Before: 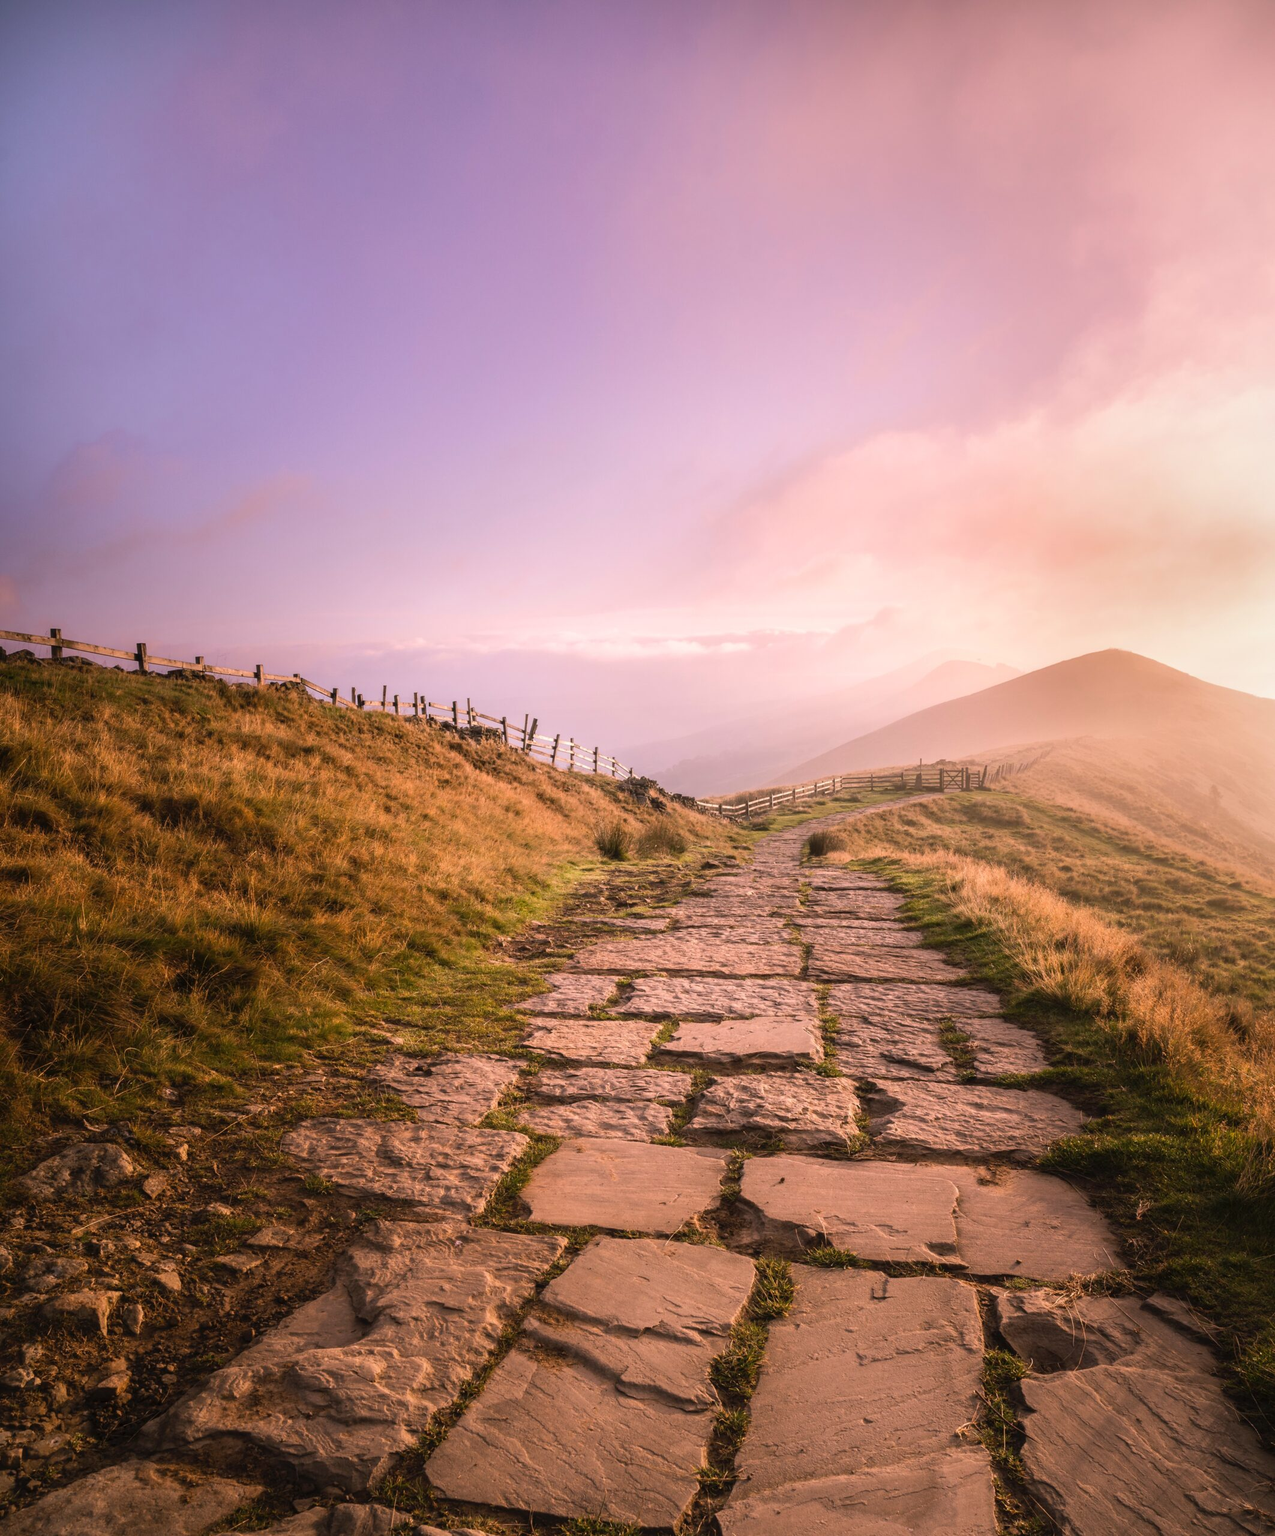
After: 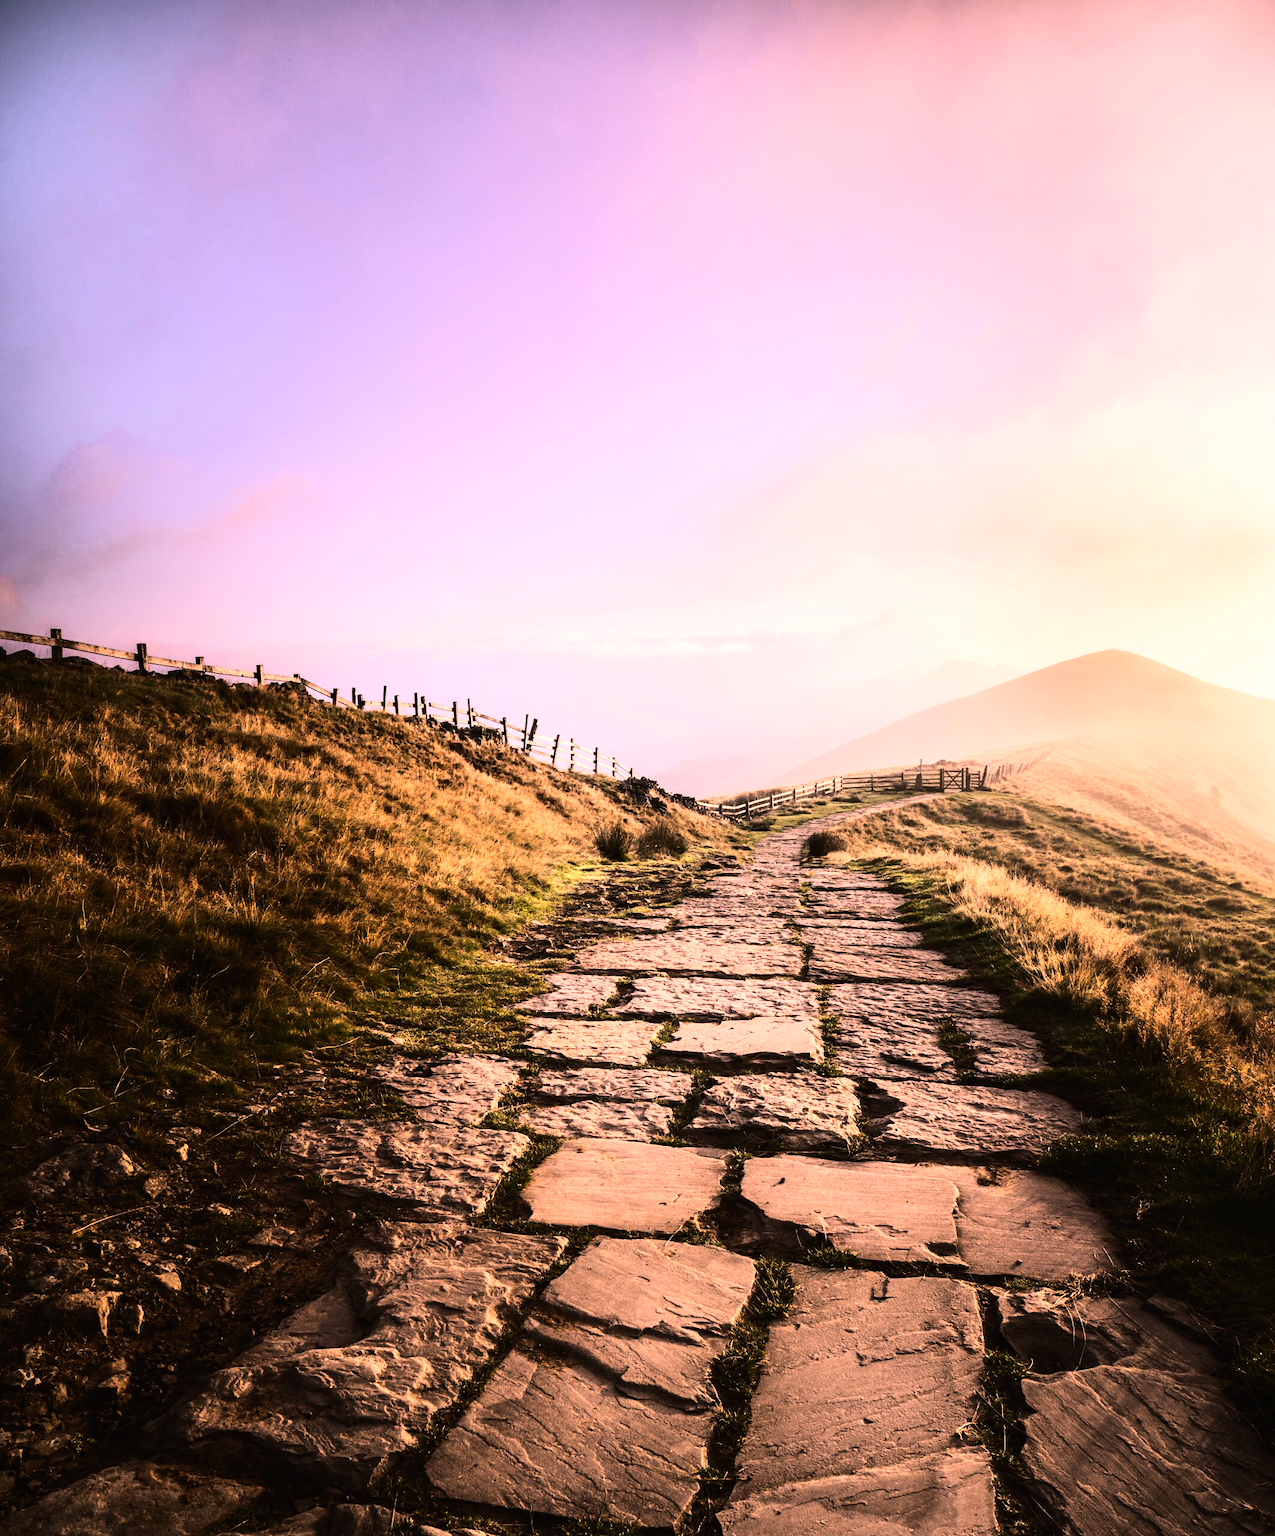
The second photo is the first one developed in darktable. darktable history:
tone curve: curves: ch0 [(0, 0) (0.003, 0.006) (0.011, 0.008) (0.025, 0.011) (0.044, 0.015) (0.069, 0.019) (0.1, 0.023) (0.136, 0.03) (0.177, 0.042) (0.224, 0.065) (0.277, 0.103) (0.335, 0.177) (0.399, 0.294) (0.468, 0.463) (0.543, 0.639) (0.623, 0.805) (0.709, 0.909) (0.801, 0.967) (0.898, 0.989) (1, 1)]
